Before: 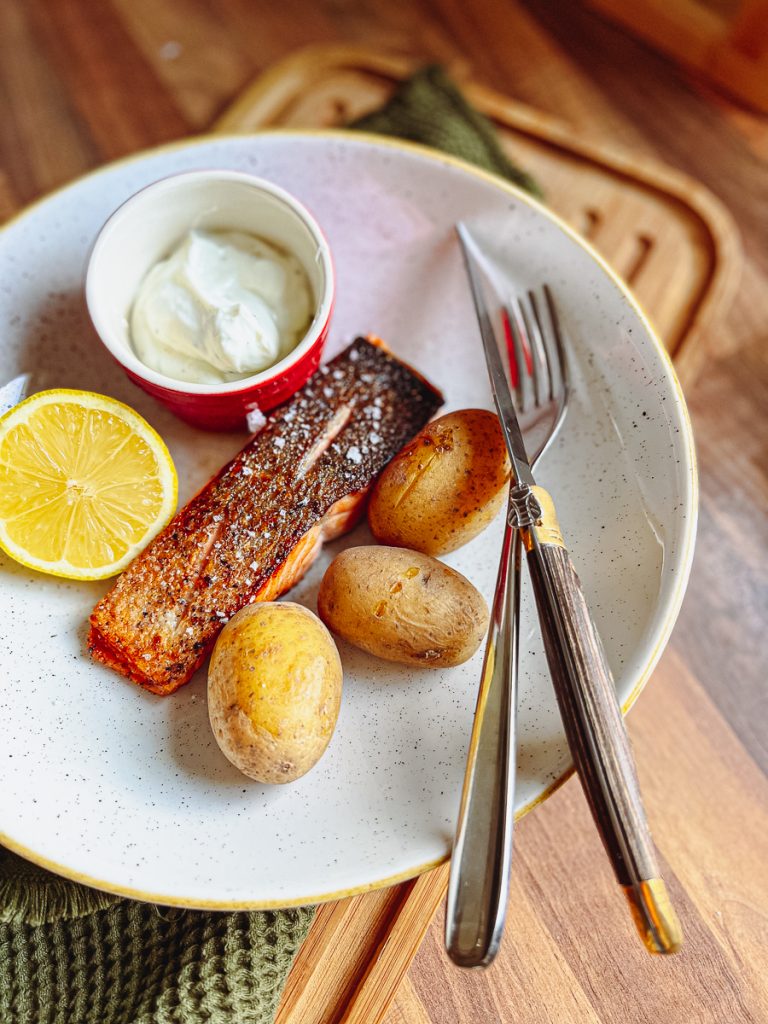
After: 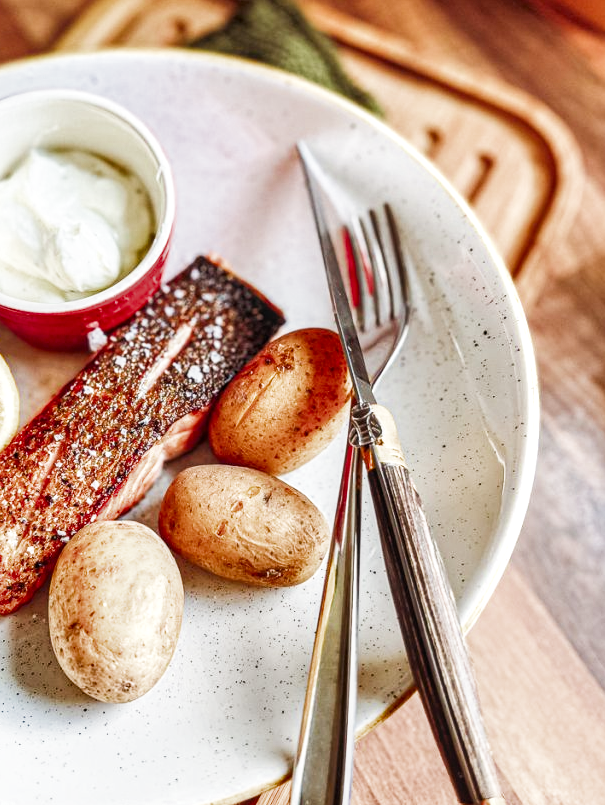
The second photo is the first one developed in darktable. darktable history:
crop and rotate: left 20.74%, top 7.912%, right 0.375%, bottom 13.378%
local contrast: on, module defaults
shadows and highlights: soften with gaussian
filmic rgb: middle gray luminance 9.23%, black relative exposure -10.55 EV, white relative exposure 3.45 EV, threshold 6 EV, target black luminance 0%, hardness 5.98, latitude 59.69%, contrast 1.087, highlights saturation mix 5%, shadows ↔ highlights balance 29.23%, add noise in highlights 0, color science v3 (2019), use custom middle-gray values true, iterations of high-quality reconstruction 0, contrast in highlights soft, enable highlight reconstruction true
